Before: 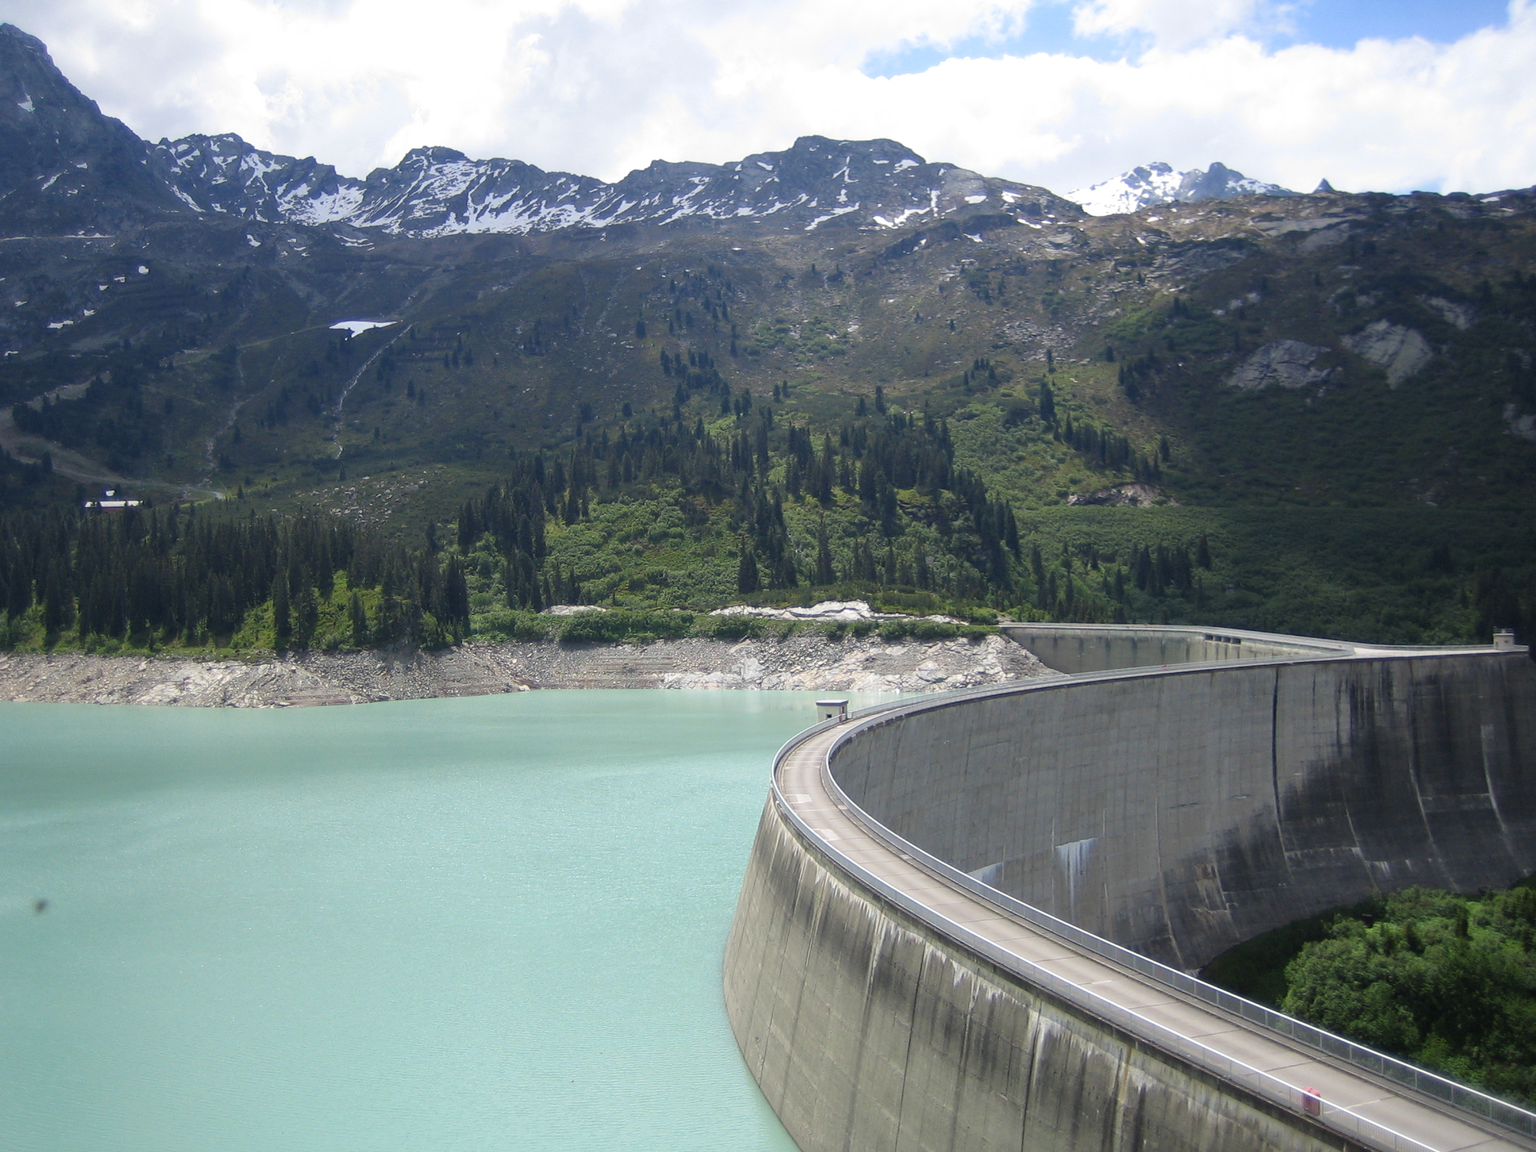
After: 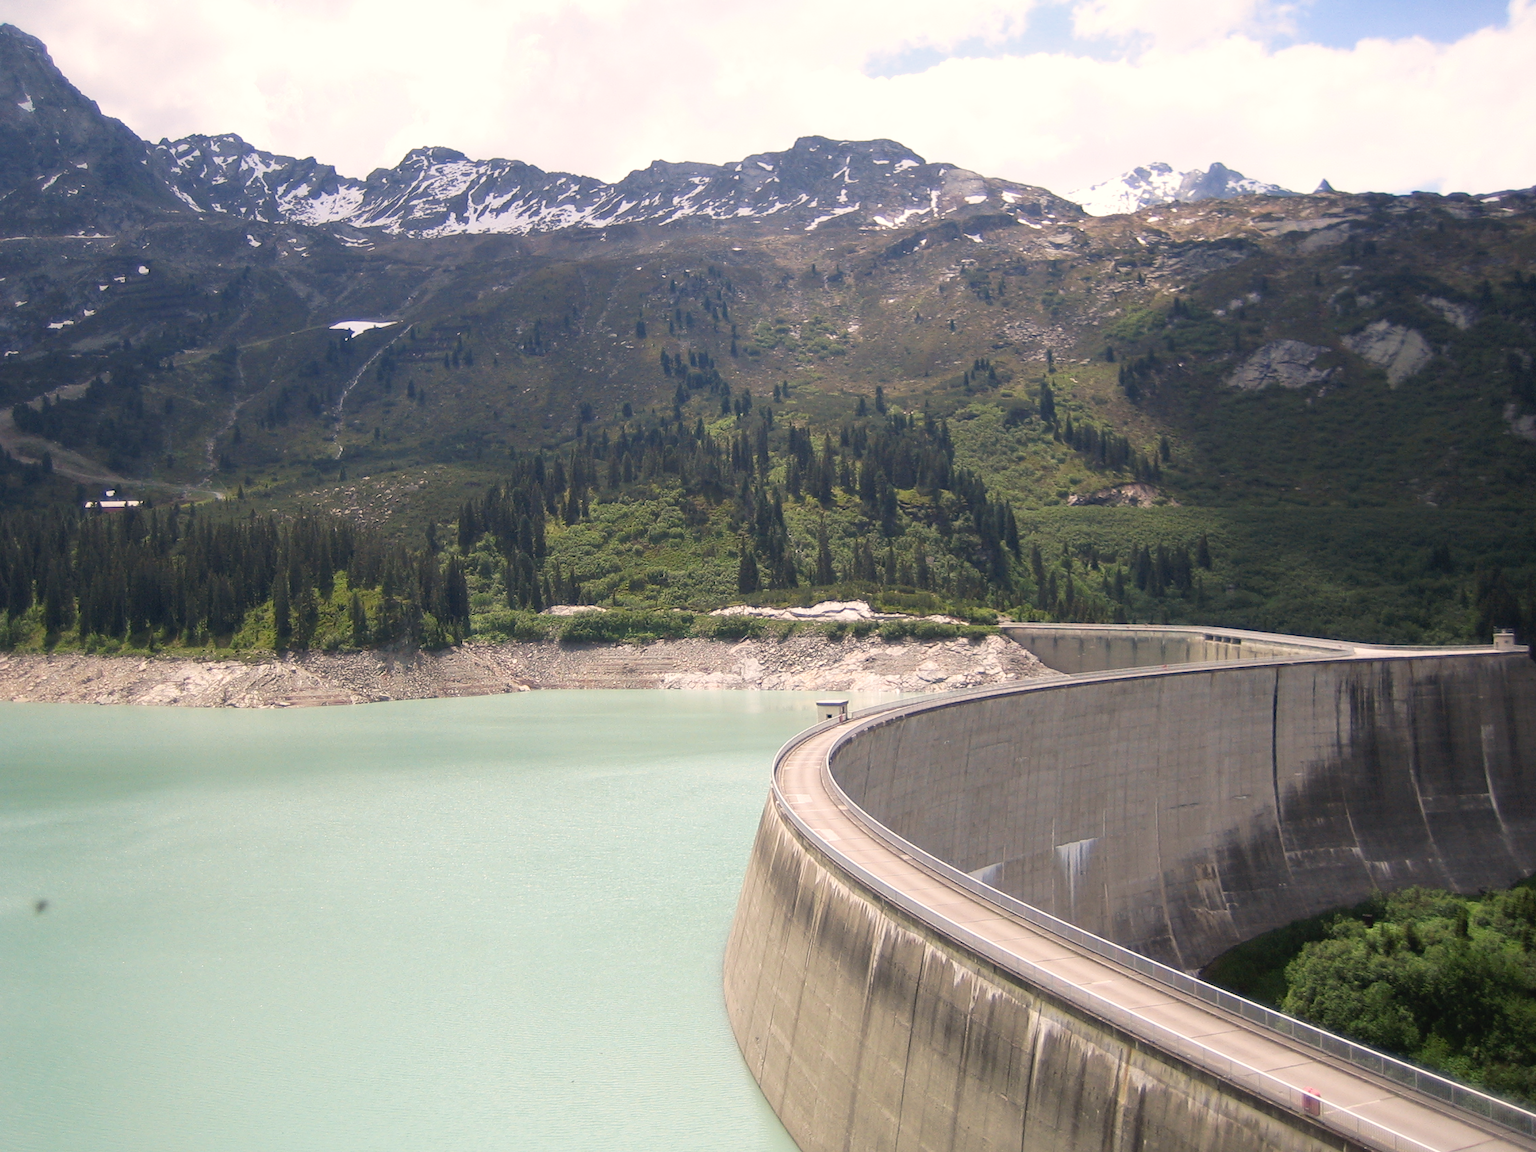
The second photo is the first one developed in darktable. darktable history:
tone curve: curves: ch0 [(0, 0) (0.003, 0.032) (0.011, 0.033) (0.025, 0.036) (0.044, 0.046) (0.069, 0.069) (0.1, 0.108) (0.136, 0.157) (0.177, 0.208) (0.224, 0.256) (0.277, 0.313) (0.335, 0.379) (0.399, 0.444) (0.468, 0.514) (0.543, 0.595) (0.623, 0.687) (0.709, 0.772) (0.801, 0.854) (0.898, 0.933) (1, 1)], preserve colors none
white balance: red 1.127, blue 0.943
